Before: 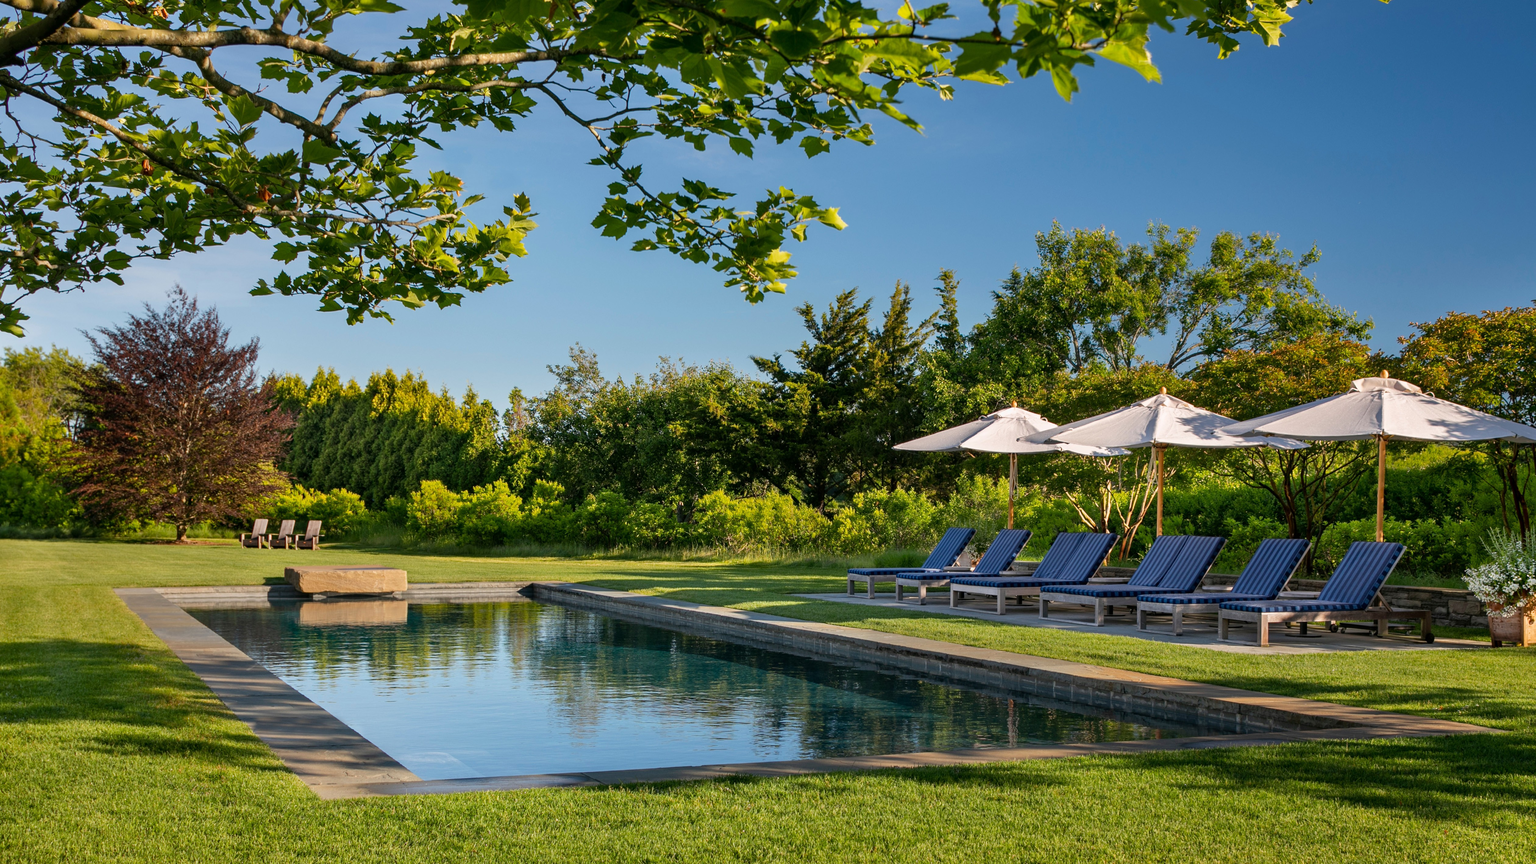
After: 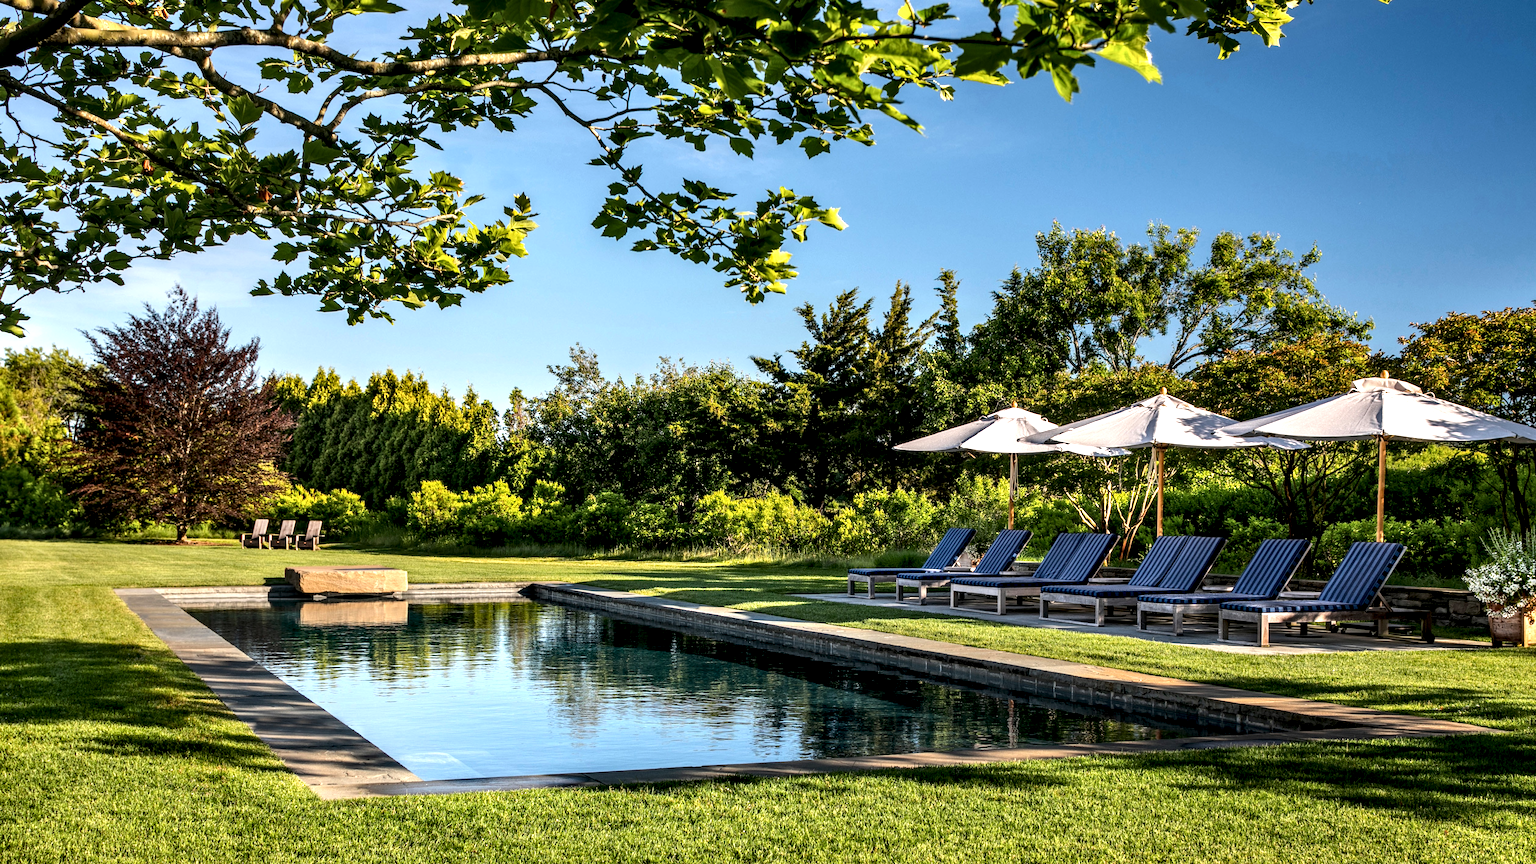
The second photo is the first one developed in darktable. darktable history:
local contrast: highlights 60%, shadows 60%, detail 160%
tone equalizer: -8 EV -0.75 EV, -7 EV -0.7 EV, -6 EV -0.6 EV, -5 EV -0.4 EV, -3 EV 0.4 EV, -2 EV 0.6 EV, -1 EV 0.7 EV, +0 EV 0.75 EV, edges refinement/feathering 500, mask exposure compensation -1.57 EV, preserve details no
